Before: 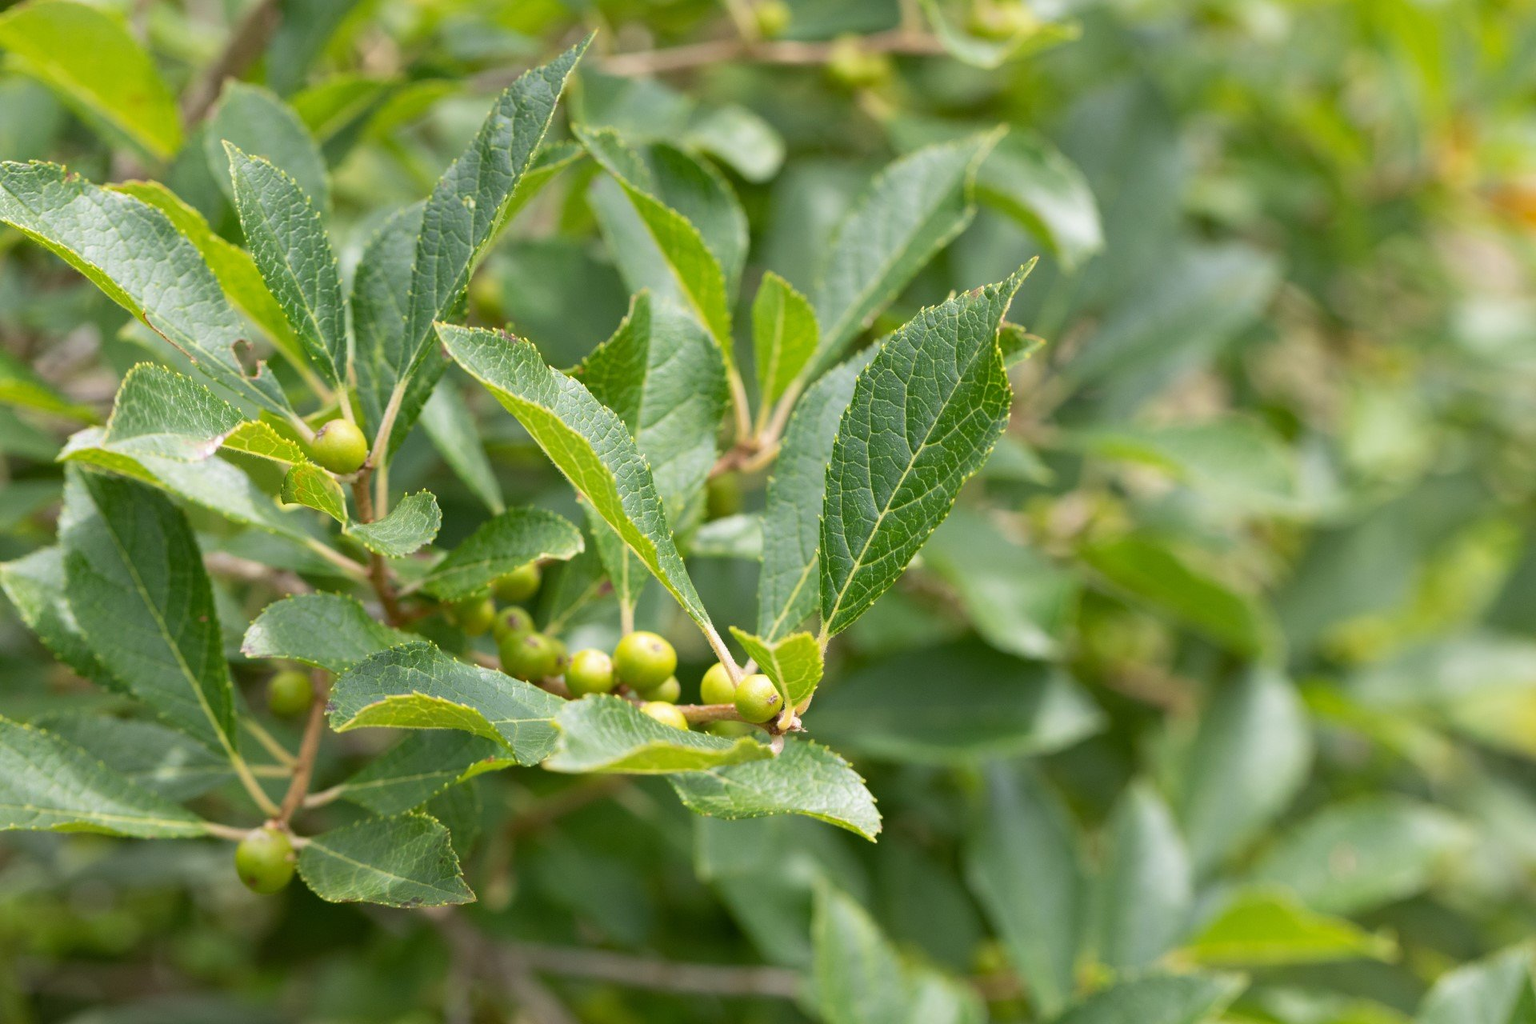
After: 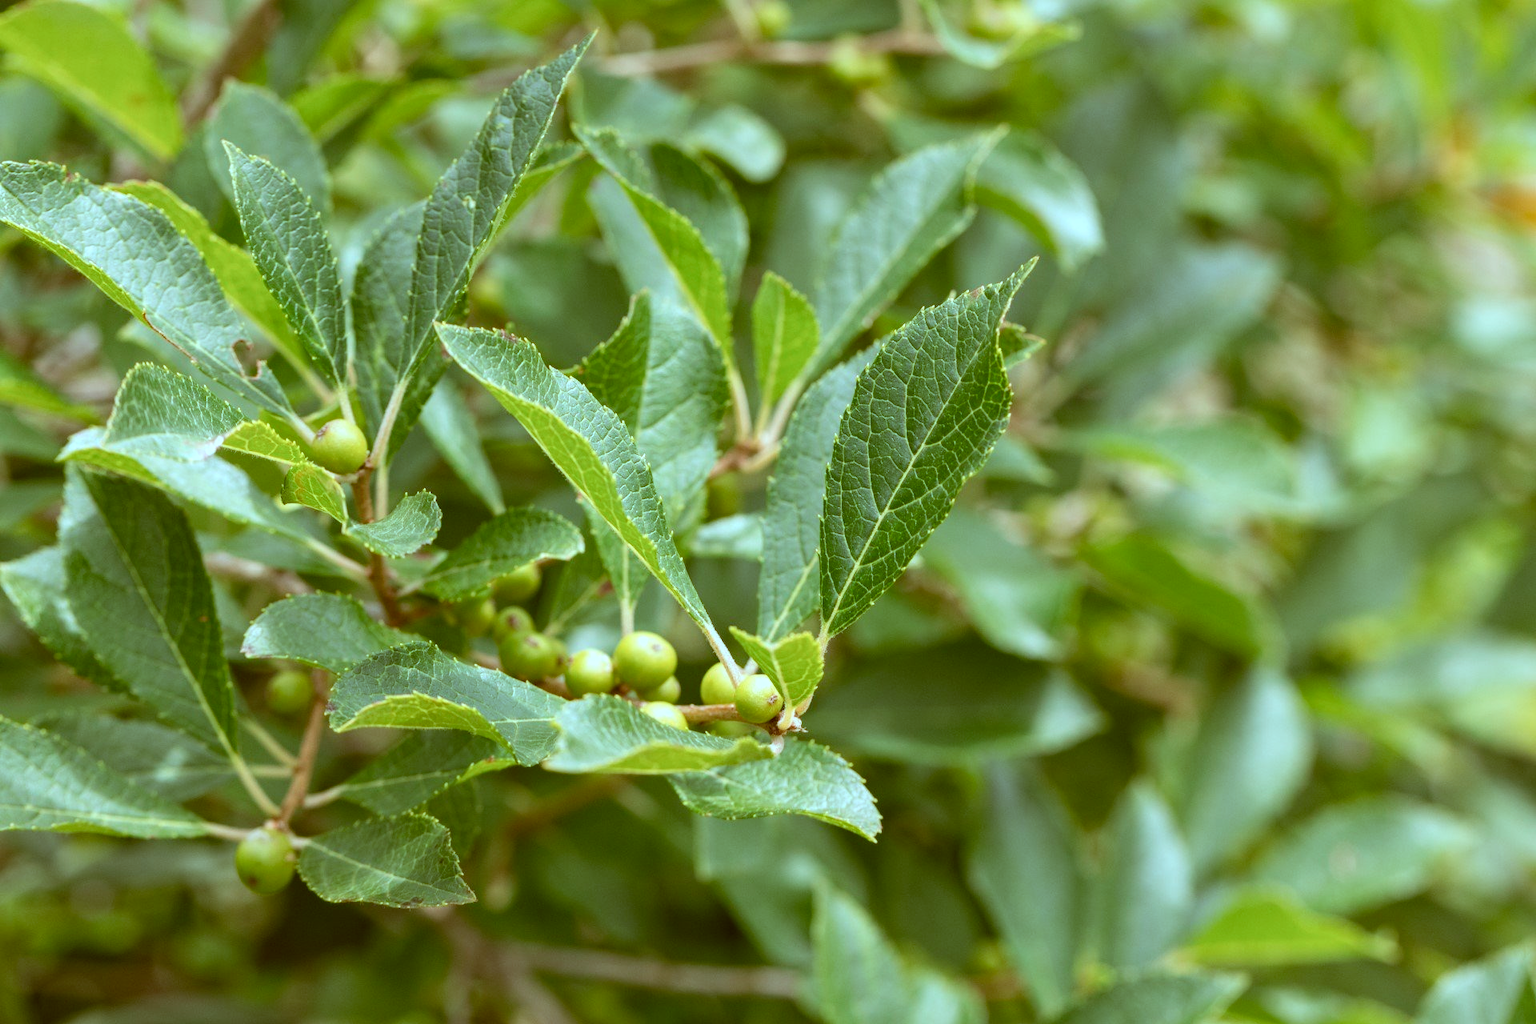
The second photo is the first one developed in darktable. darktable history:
color correction: highlights a* -14.47, highlights b* -17.01, shadows a* 10.05, shadows b* 28.68
local contrast: on, module defaults
